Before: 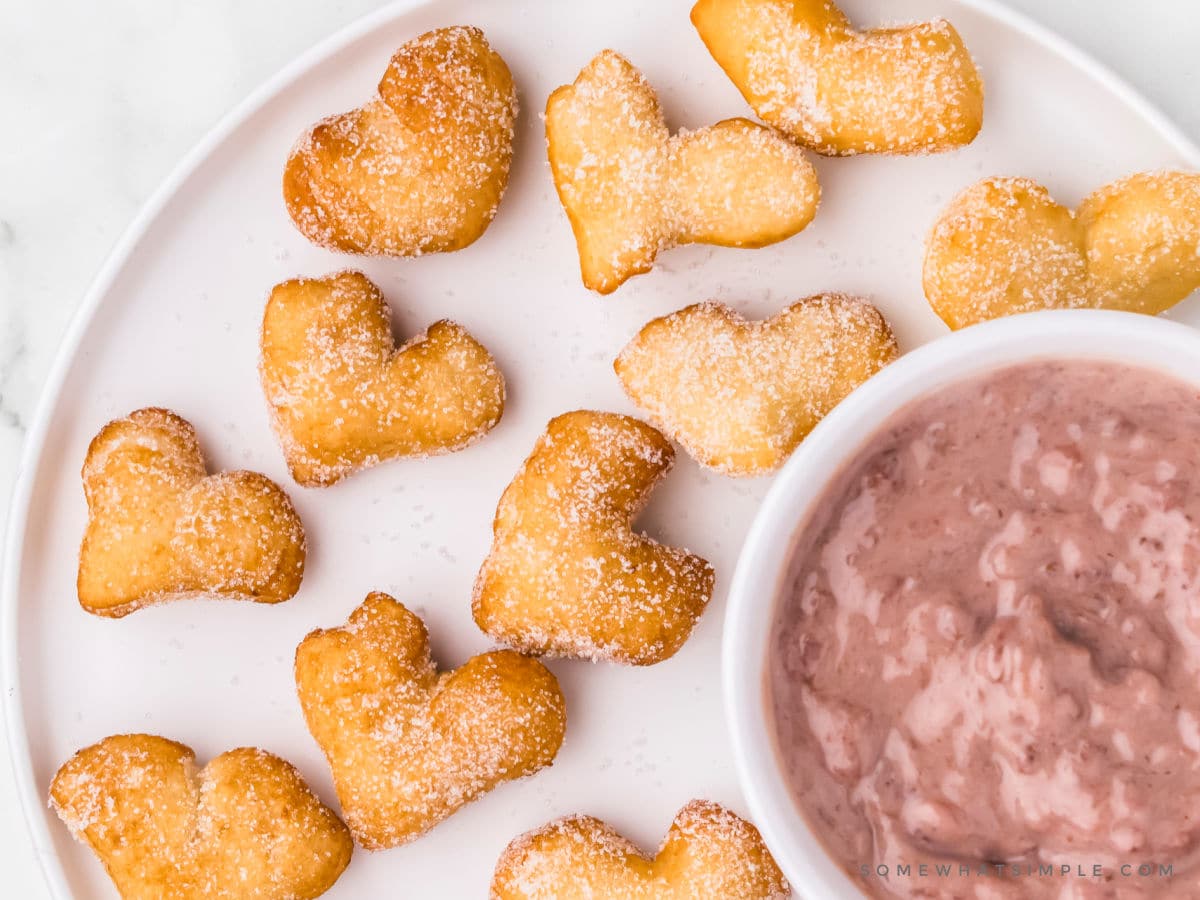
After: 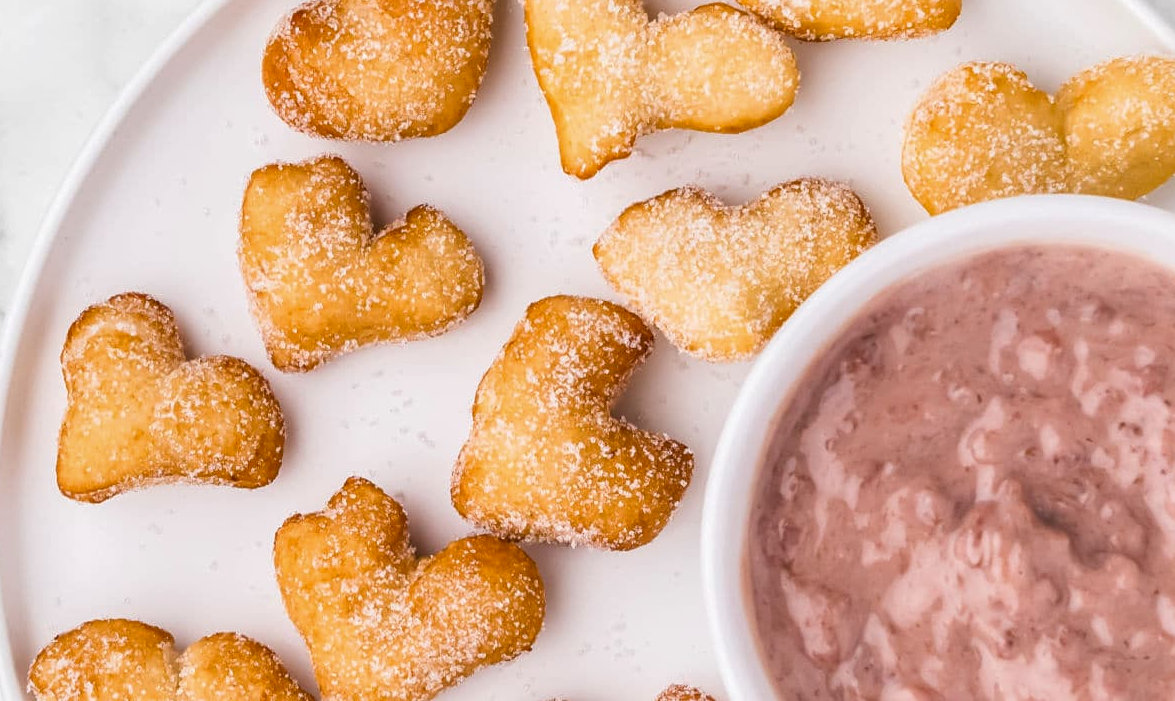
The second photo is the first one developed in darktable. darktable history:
shadows and highlights: shadows 37.27, highlights -28.18, soften with gaussian
crop and rotate: left 1.814%, top 12.818%, right 0.25%, bottom 9.225%
sharpen: amount 0.2
